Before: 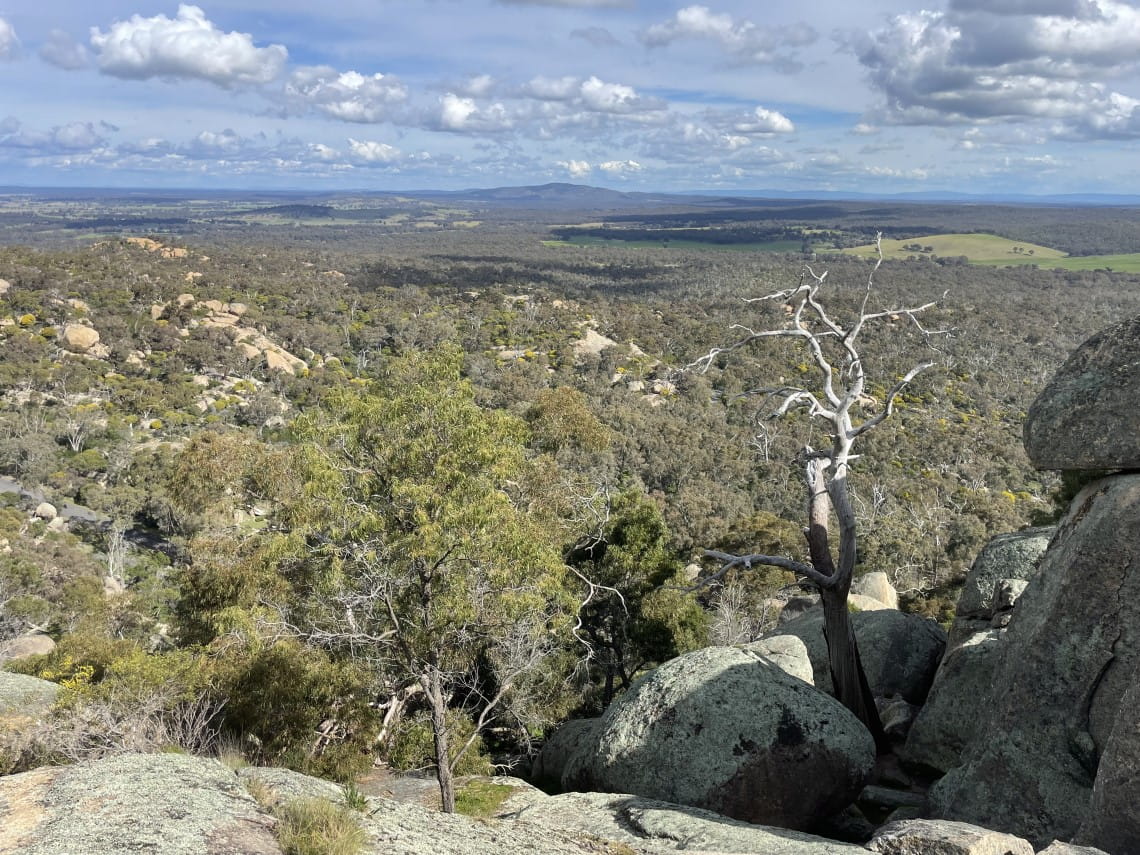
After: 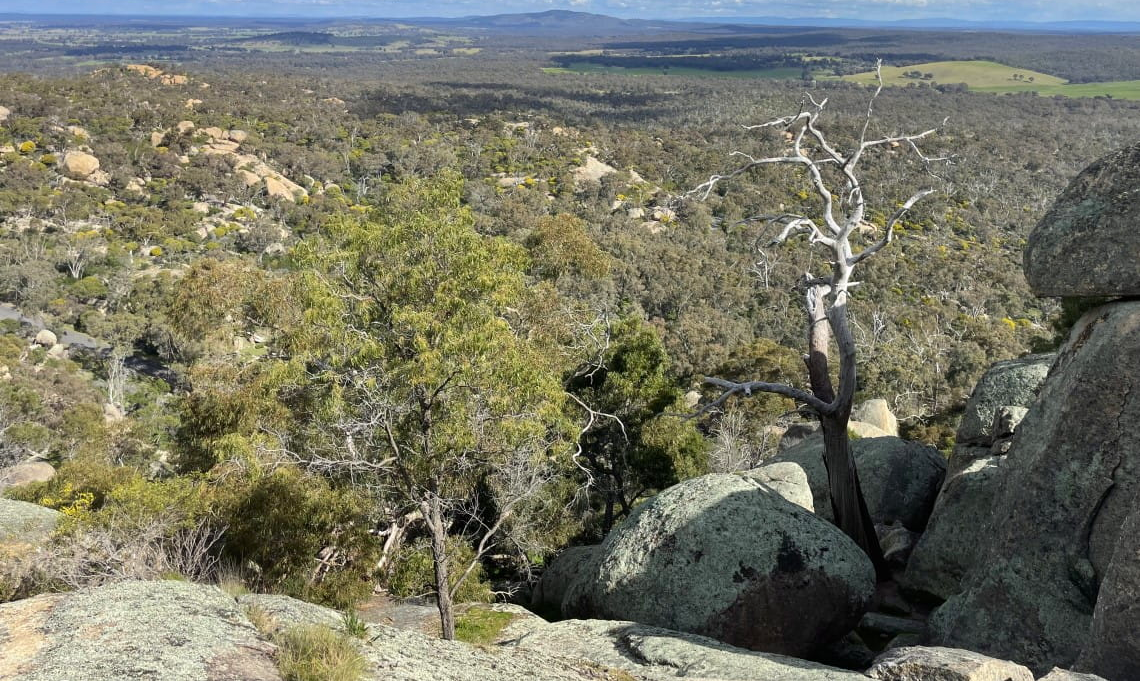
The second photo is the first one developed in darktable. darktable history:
contrast brightness saturation: contrast 0.044, saturation 0.152
crop and rotate: top 20.329%
